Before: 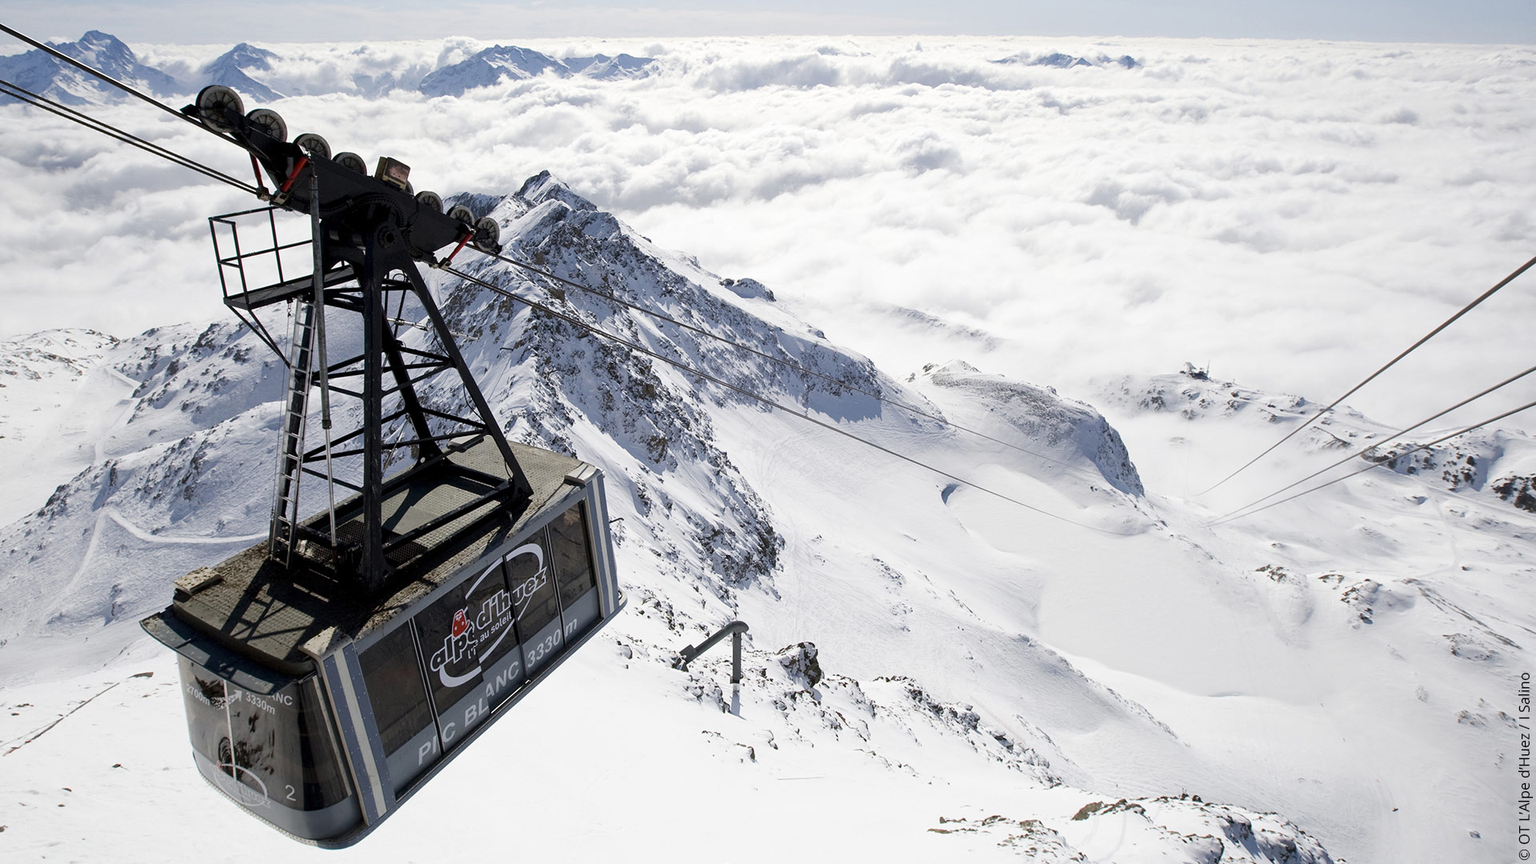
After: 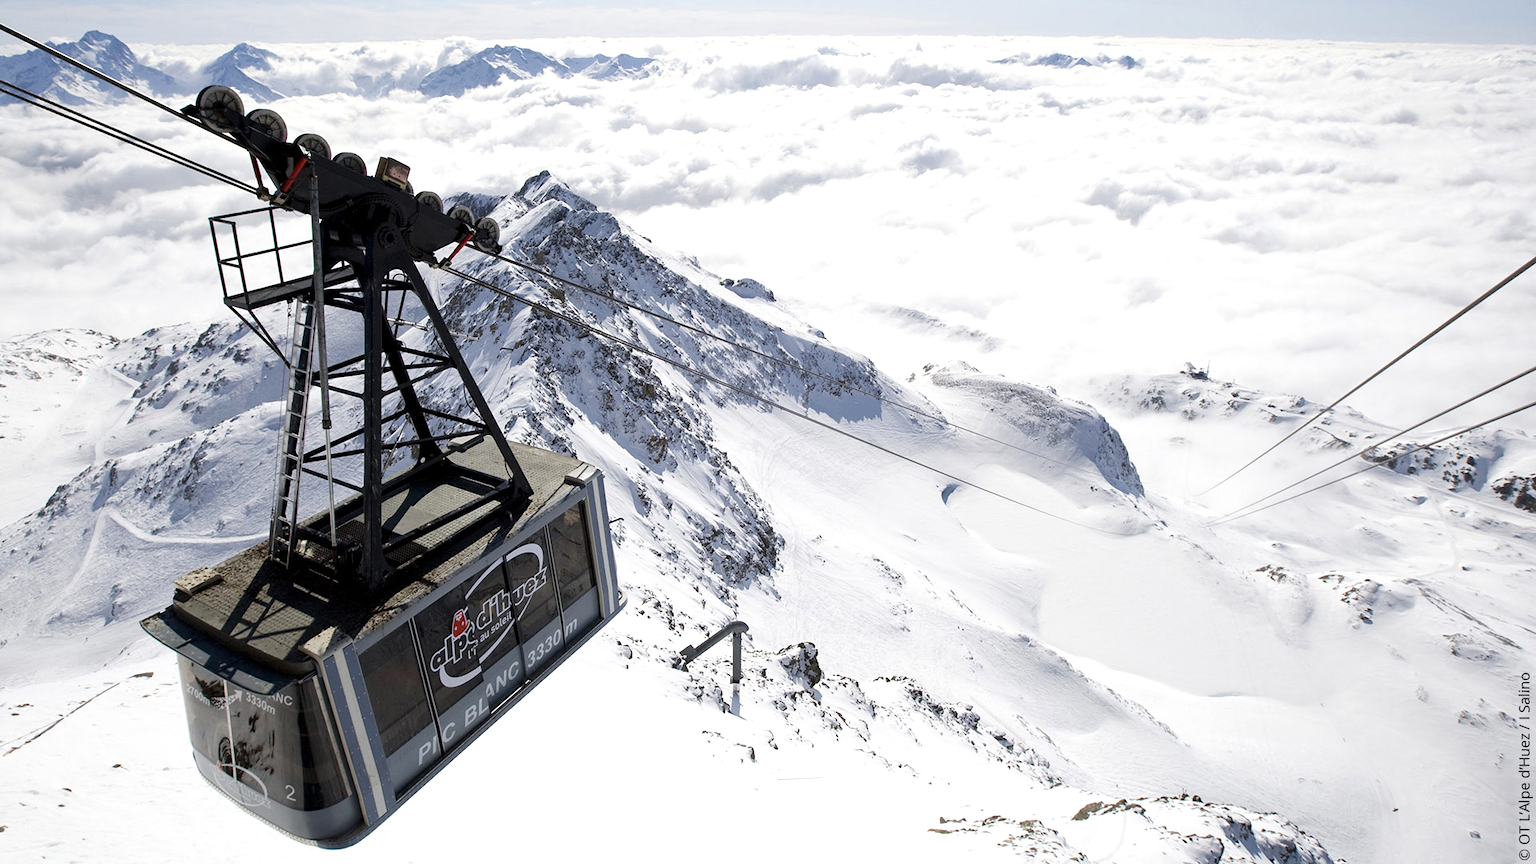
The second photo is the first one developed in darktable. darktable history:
tone equalizer: -8 EV -0.55 EV
exposure: exposure 0.236 EV, compensate highlight preservation false
